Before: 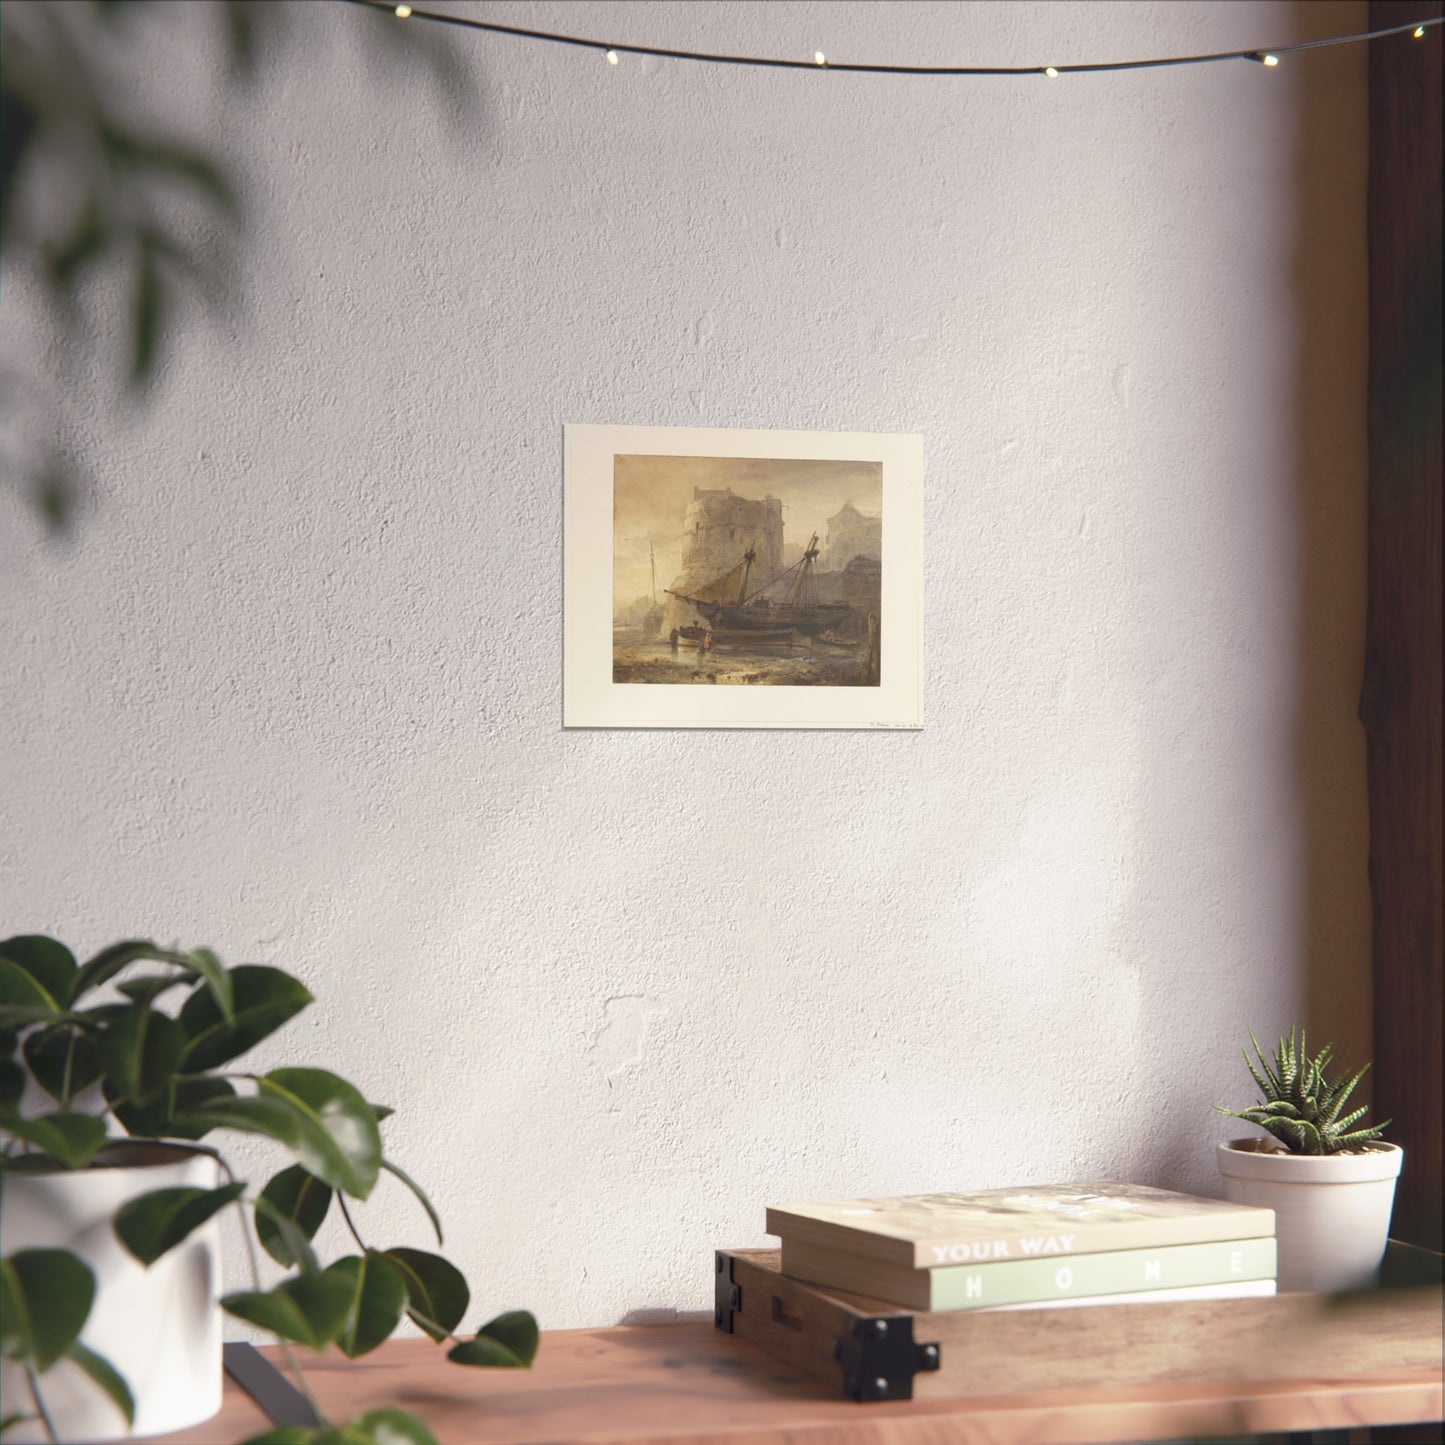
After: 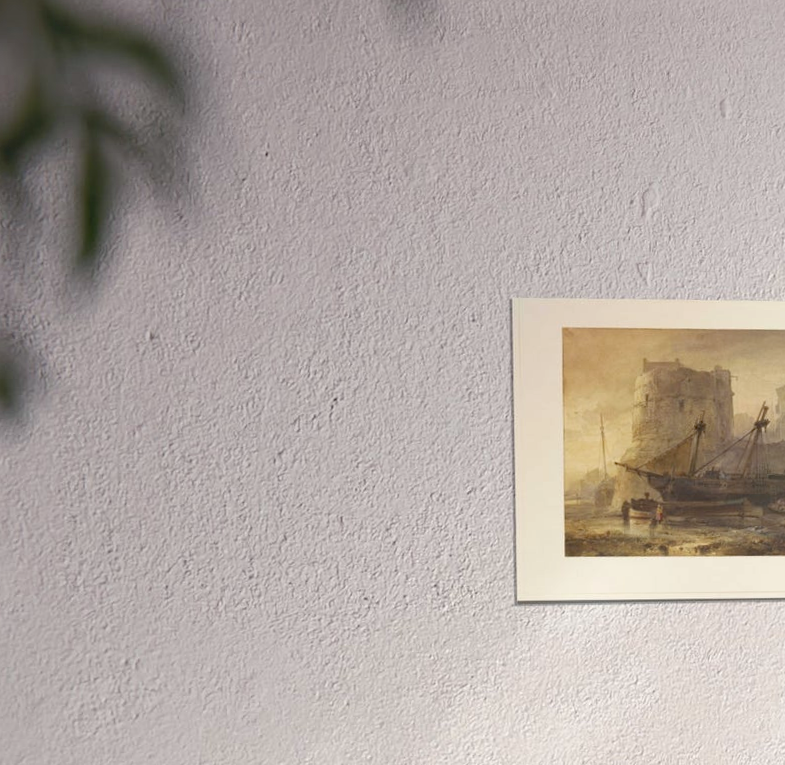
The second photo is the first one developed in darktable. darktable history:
rotate and perspective: rotation -1°, crop left 0.011, crop right 0.989, crop top 0.025, crop bottom 0.975
crop and rotate: left 3.047%, top 7.509%, right 42.236%, bottom 37.598%
haze removal: strength 0.29, distance 0.25, compatibility mode true, adaptive false
